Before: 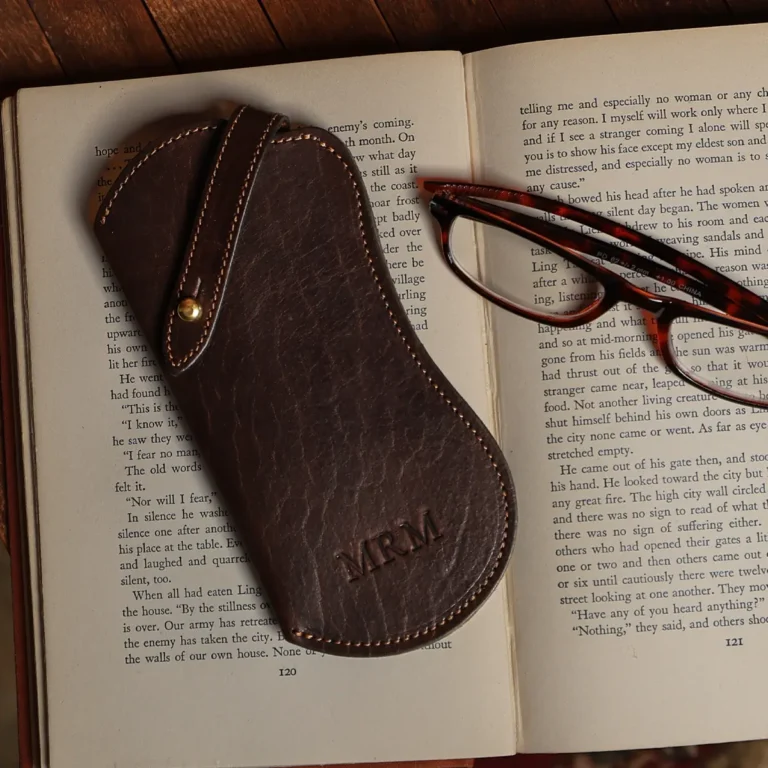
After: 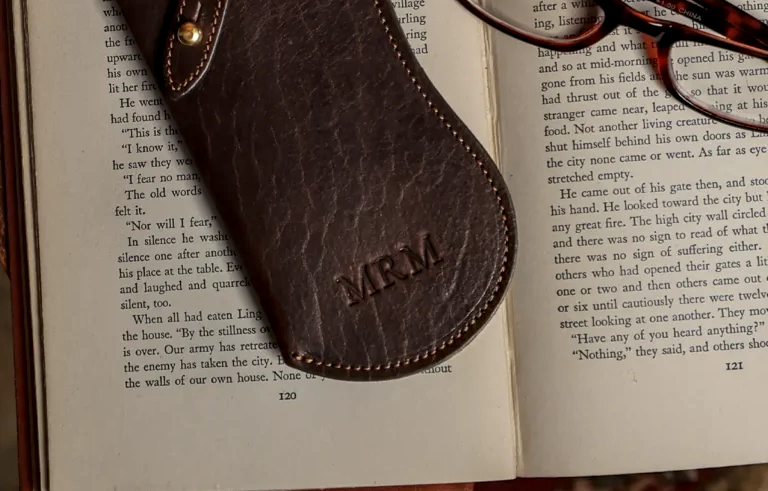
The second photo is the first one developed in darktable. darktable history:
crop and rotate: top 35.996%
local contrast: highlights 39%, shadows 63%, detail 136%, midtone range 0.513
